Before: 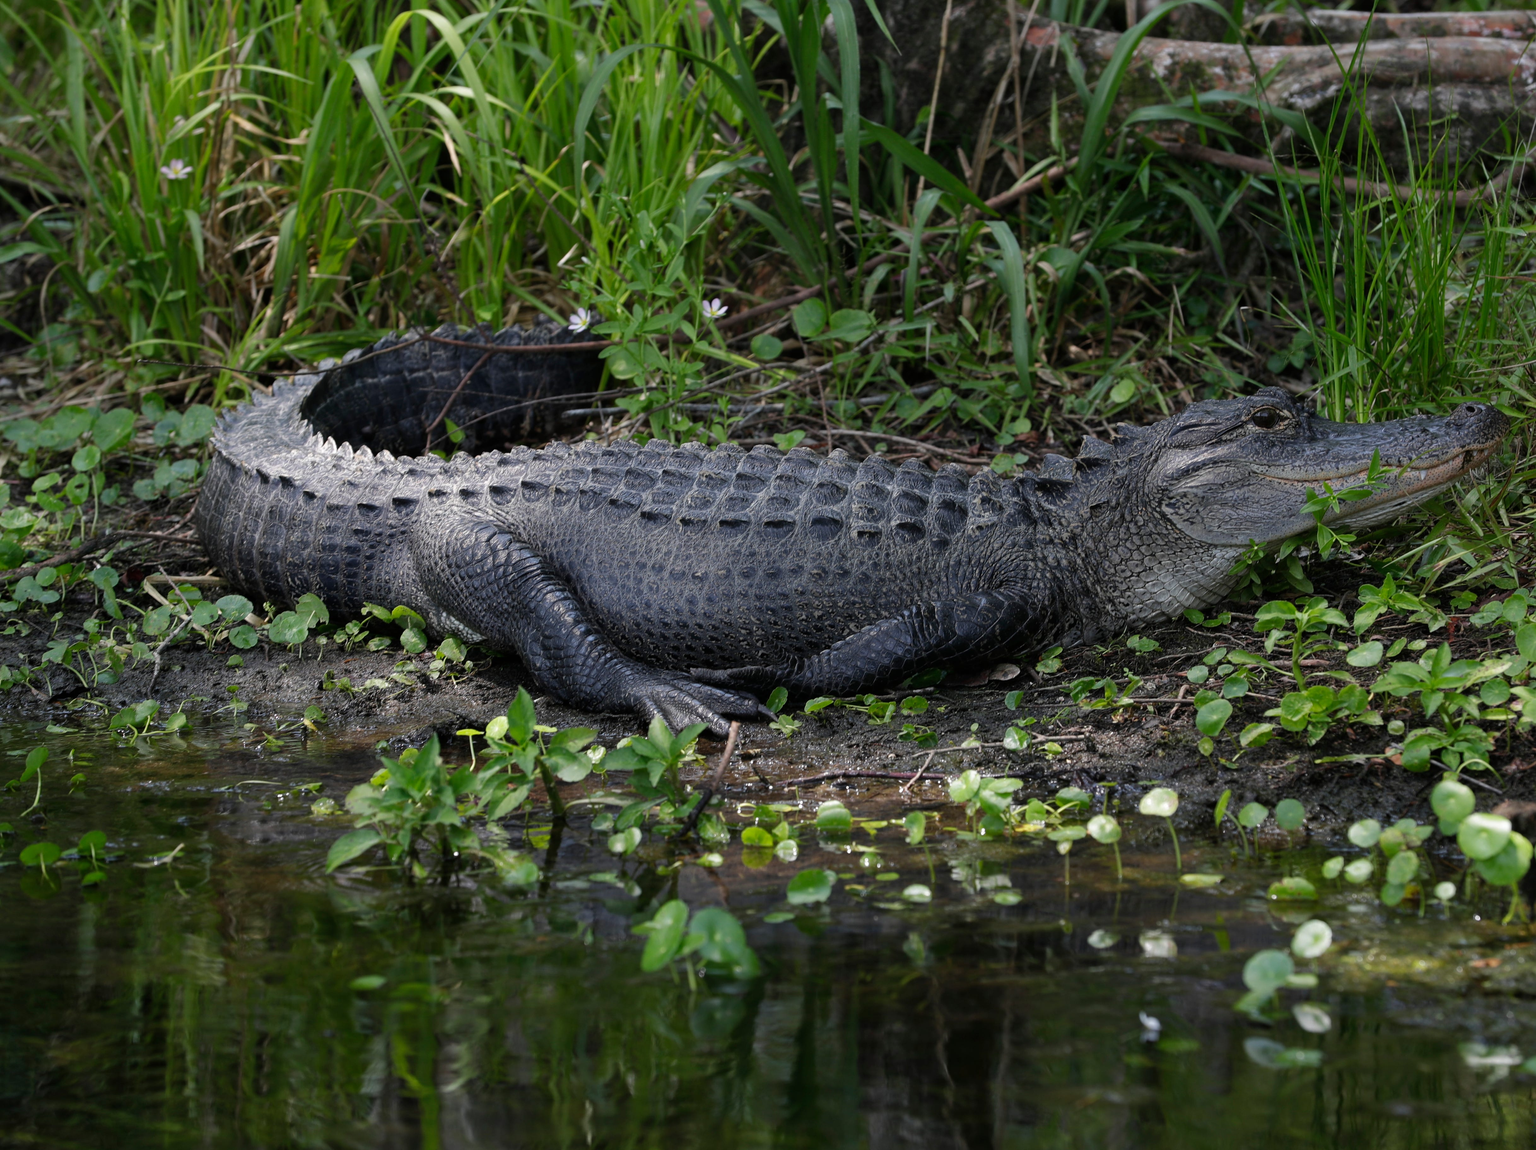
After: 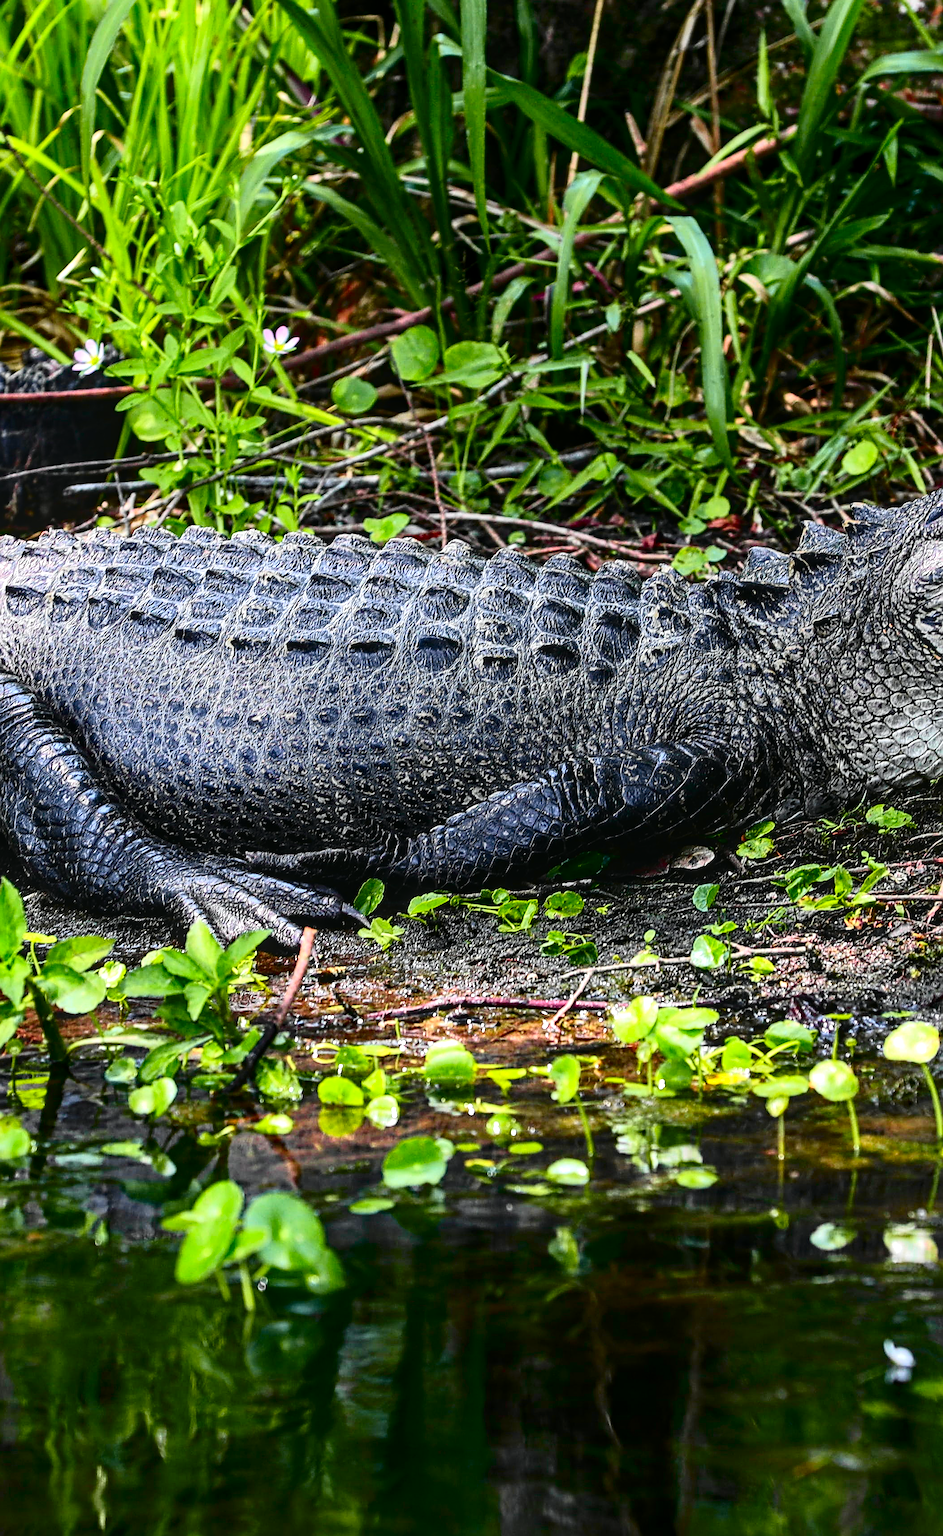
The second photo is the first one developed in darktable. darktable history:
sharpen: amount 0.748
contrast brightness saturation: contrast 0.189, brightness -0.109, saturation 0.207
crop: left 33.708%, top 6.018%, right 23.075%
tone equalizer: -8 EV -0.398 EV, -7 EV -0.362 EV, -6 EV -0.347 EV, -5 EV -0.223 EV, -3 EV 0.242 EV, -2 EV 0.335 EV, -1 EV 0.394 EV, +0 EV 0.393 EV
exposure: exposure 0.914 EV, compensate exposure bias true, compensate highlight preservation false
tone curve: curves: ch0 [(0, 0.012) (0.144, 0.137) (0.326, 0.386) (0.489, 0.573) (0.656, 0.763) (0.849, 0.902) (1, 0.974)]; ch1 [(0, 0) (0.366, 0.367) (0.475, 0.453) (0.494, 0.493) (0.504, 0.497) (0.544, 0.579) (0.562, 0.619) (0.622, 0.694) (1, 1)]; ch2 [(0, 0) (0.333, 0.346) (0.375, 0.375) (0.424, 0.43) (0.476, 0.492) (0.502, 0.503) (0.533, 0.541) (0.572, 0.615) (0.605, 0.656) (0.641, 0.709) (1, 1)], color space Lab, independent channels, preserve colors none
local contrast: on, module defaults
haze removal: adaptive false
